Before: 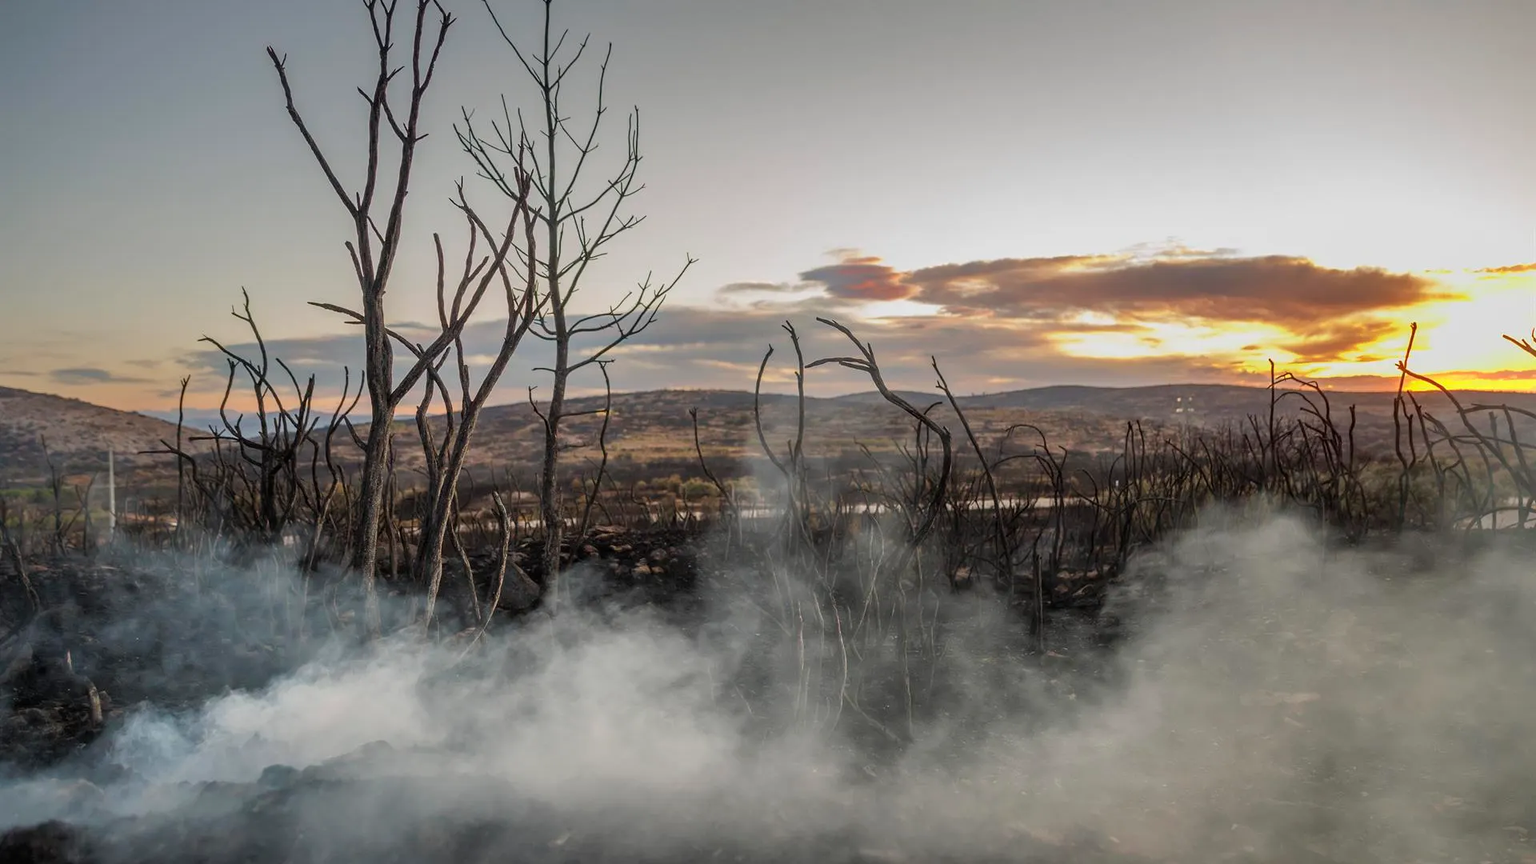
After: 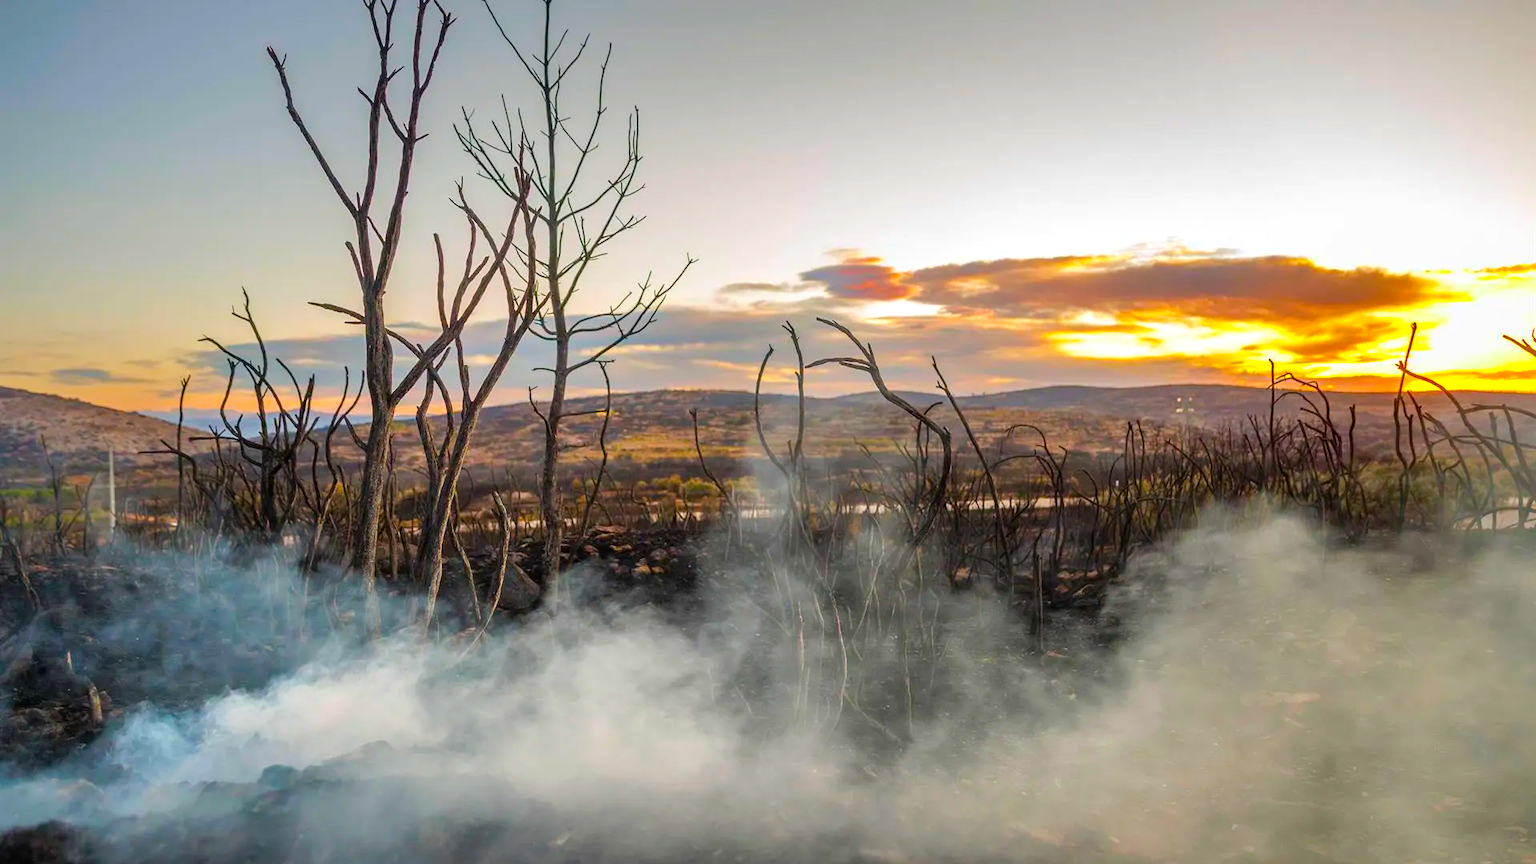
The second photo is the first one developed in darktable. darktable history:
color balance rgb: linear chroma grading › global chroma 41.45%, perceptual saturation grading › global saturation 0.36%, perceptual brilliance grading › global brilliance 10.538%, perceptual brilliance grading › shadows 15.539%, global vibrance 40.078%
